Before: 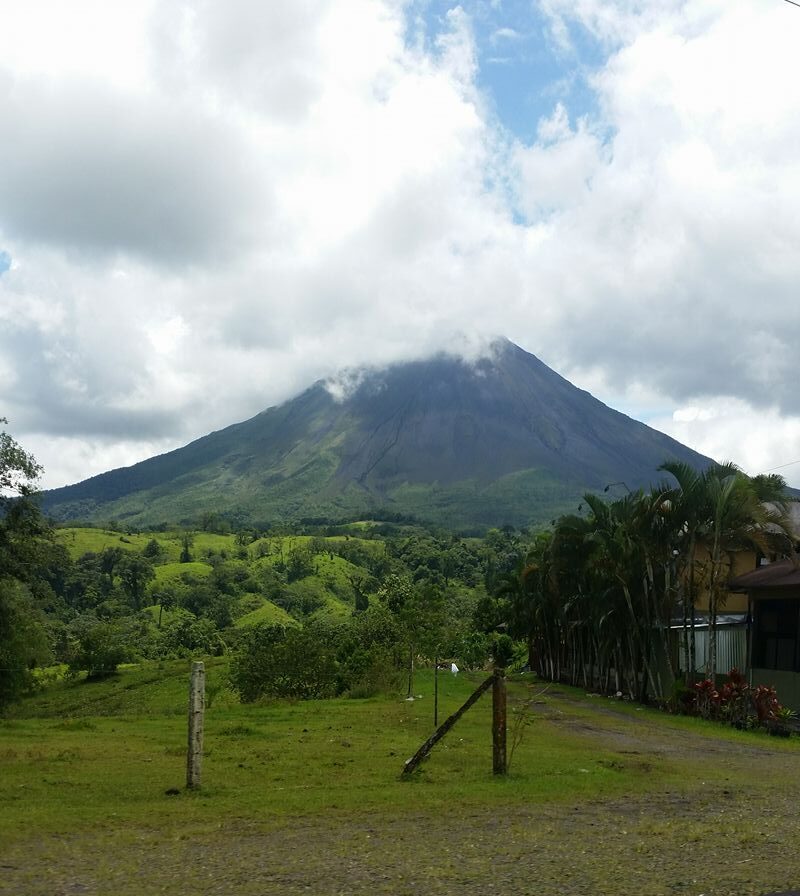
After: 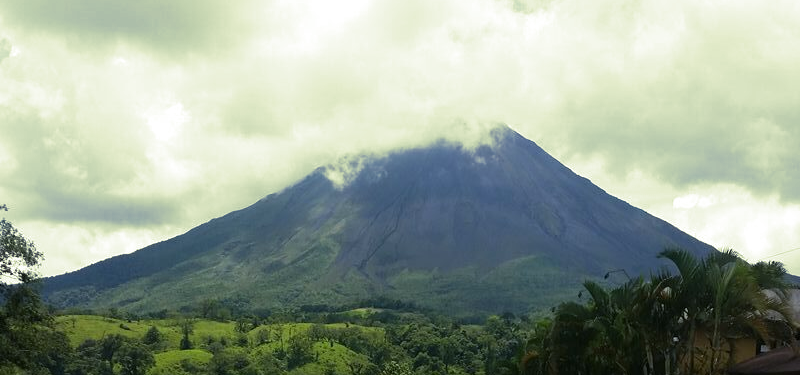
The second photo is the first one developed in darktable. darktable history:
crop and rotate: top 23.84%, bottom 34.294%
white balance: red 0.983, blue 1.036
split-toning: shadows › hue 290.82°, shadows › saturation 0.34, highlights › saturation 0.38, balance 0, compress 50%
